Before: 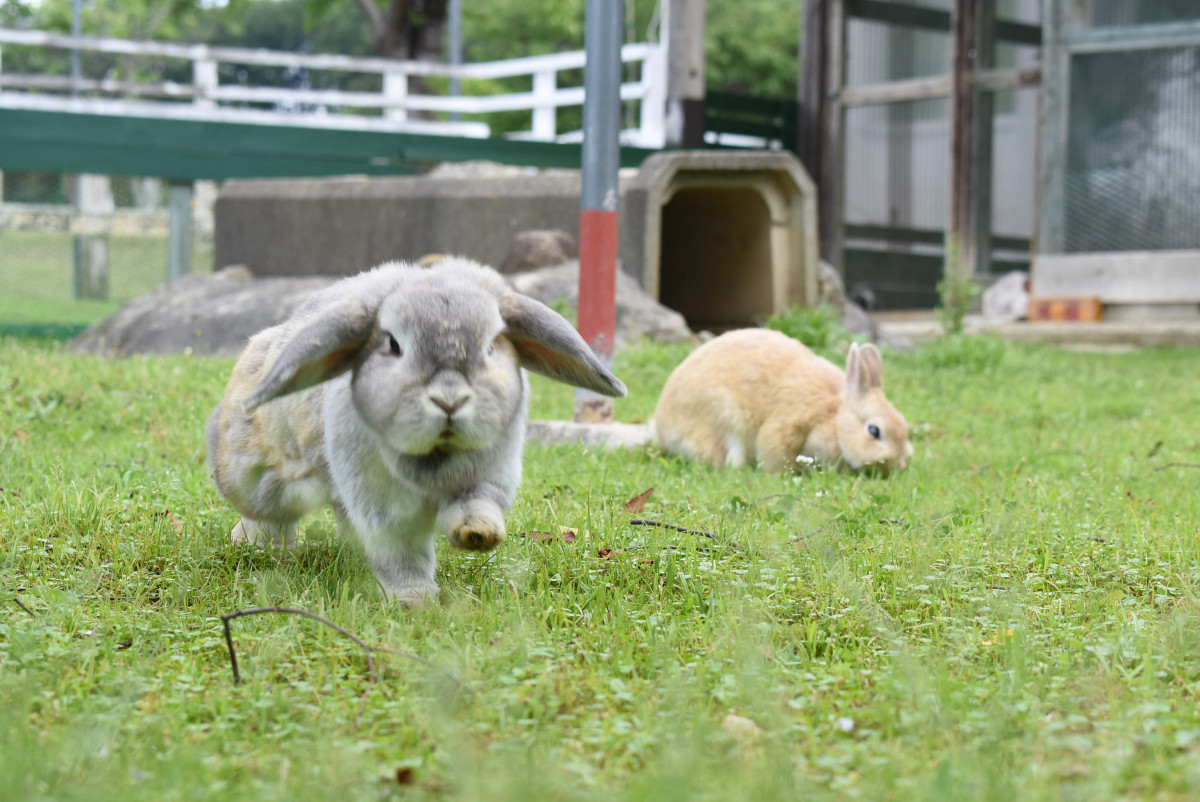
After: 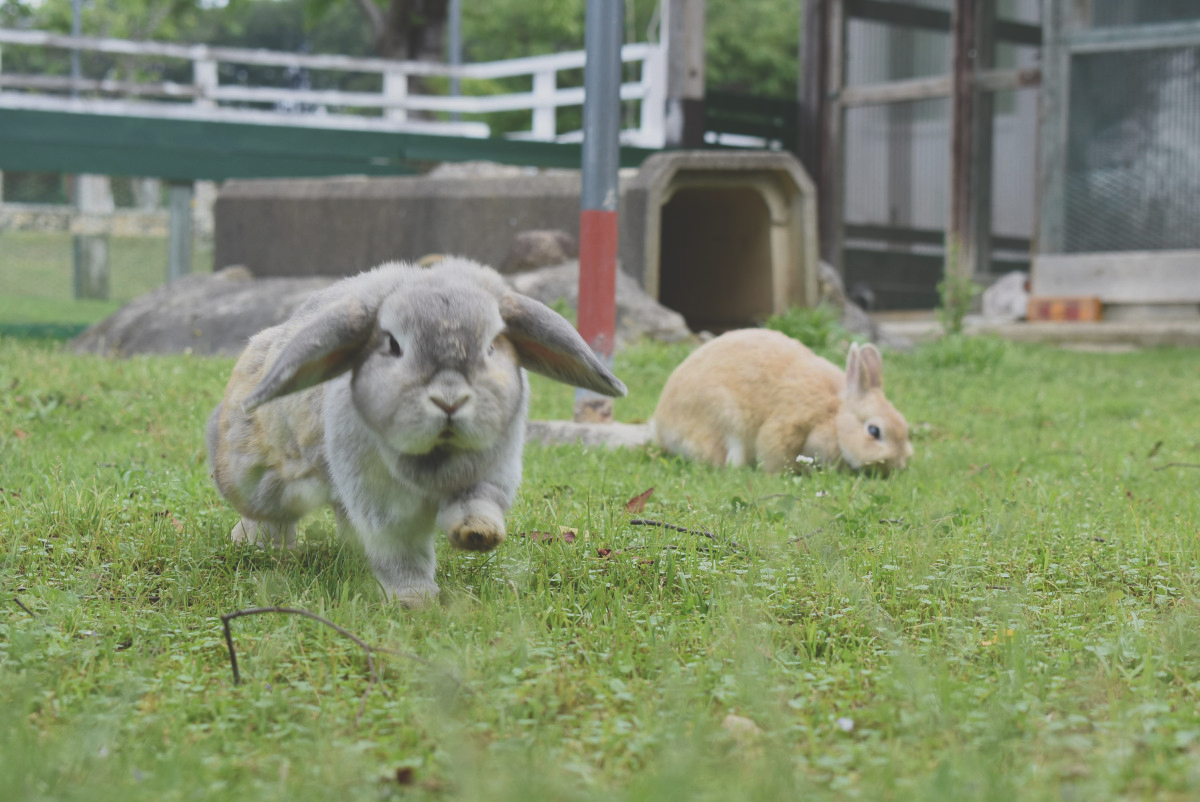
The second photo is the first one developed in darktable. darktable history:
exposure: black level correction -0.035, exposure -0.497 EV, compensate exposure bias true, compensate highlight preservation false
